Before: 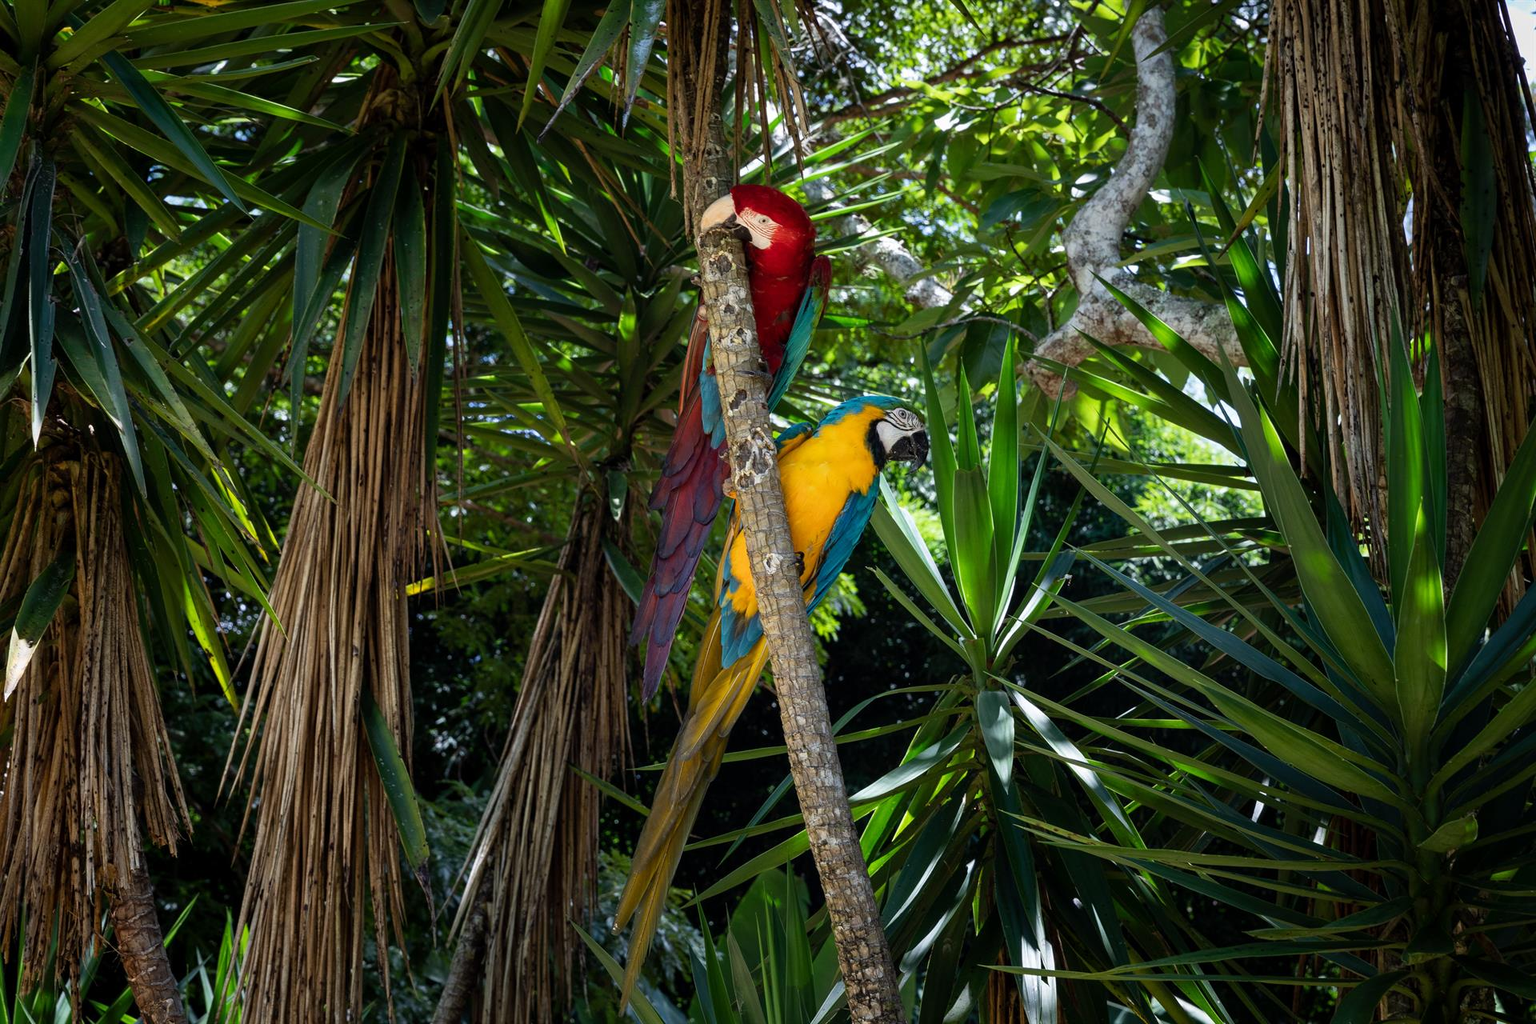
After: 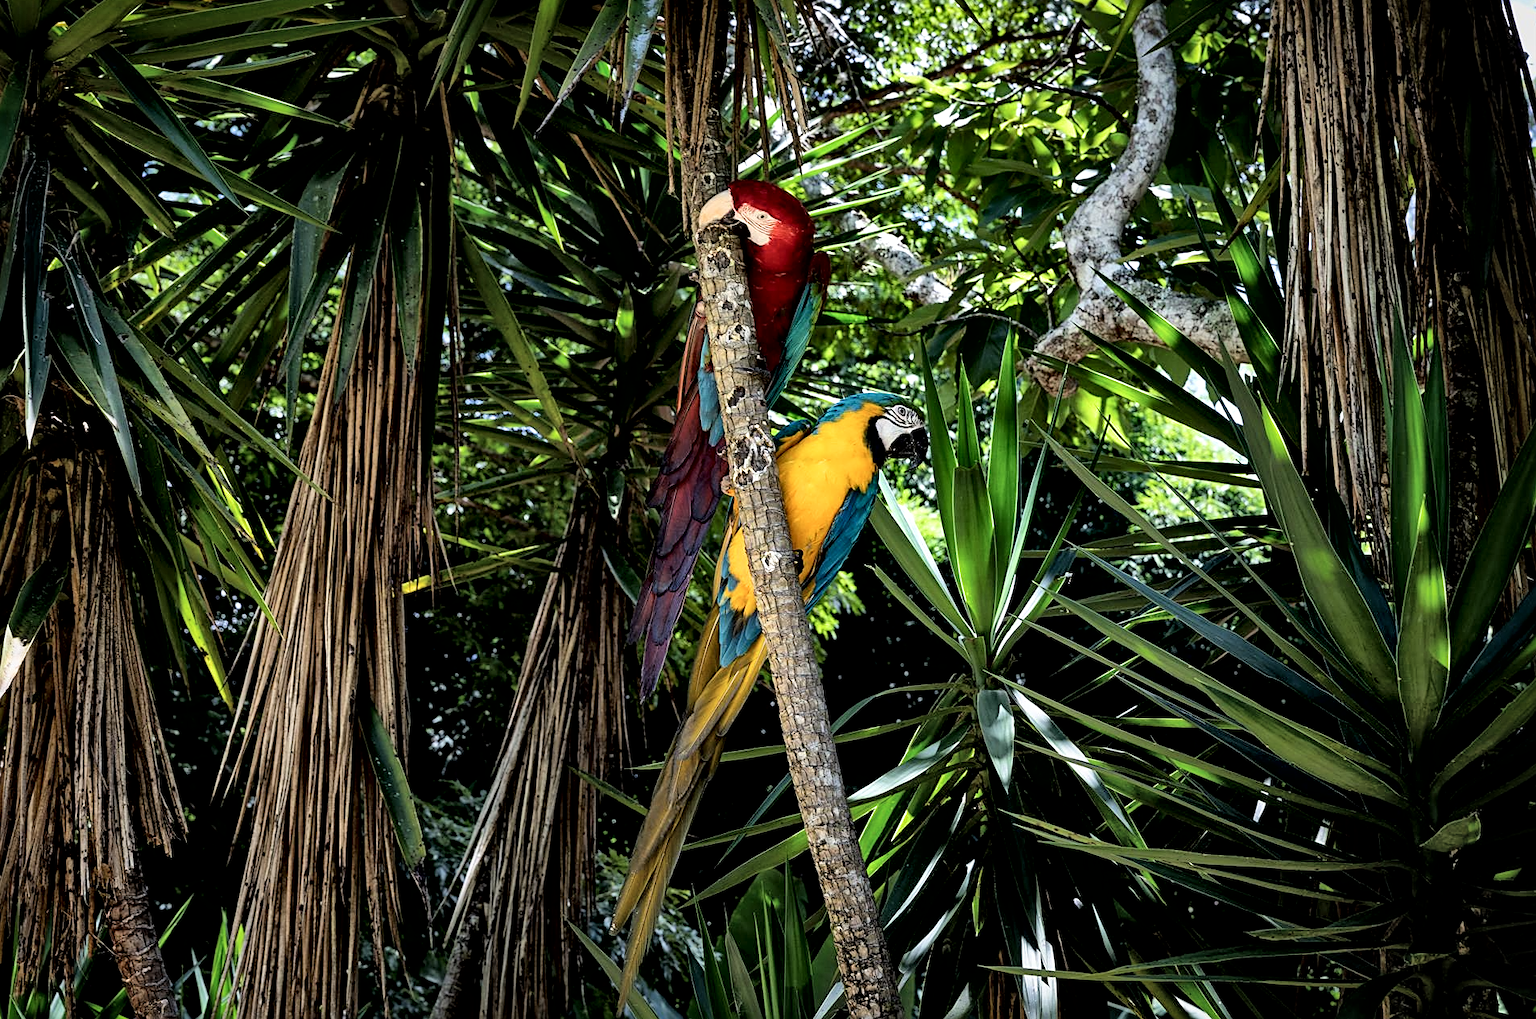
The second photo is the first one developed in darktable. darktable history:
crop: left 0.419%, top 0.605%, right 0.188%, bottom 0.445%
local contrast: mode bilateral grid, contrast 44, coarseness 68, detail 212%, midtone range 0.2
filmic rgb: black relative exposure -12.82 EV, white relative exposure 2.8 EV, threshold 3.02 EV, target black luminance 0%, hardness 8.55, latitude 71.2%, contrast 1.135, shadows ↔ highlights balance -1.13%, color science v4 (2020), enable highlight reconstruction true
sharpen: on, module defaults
